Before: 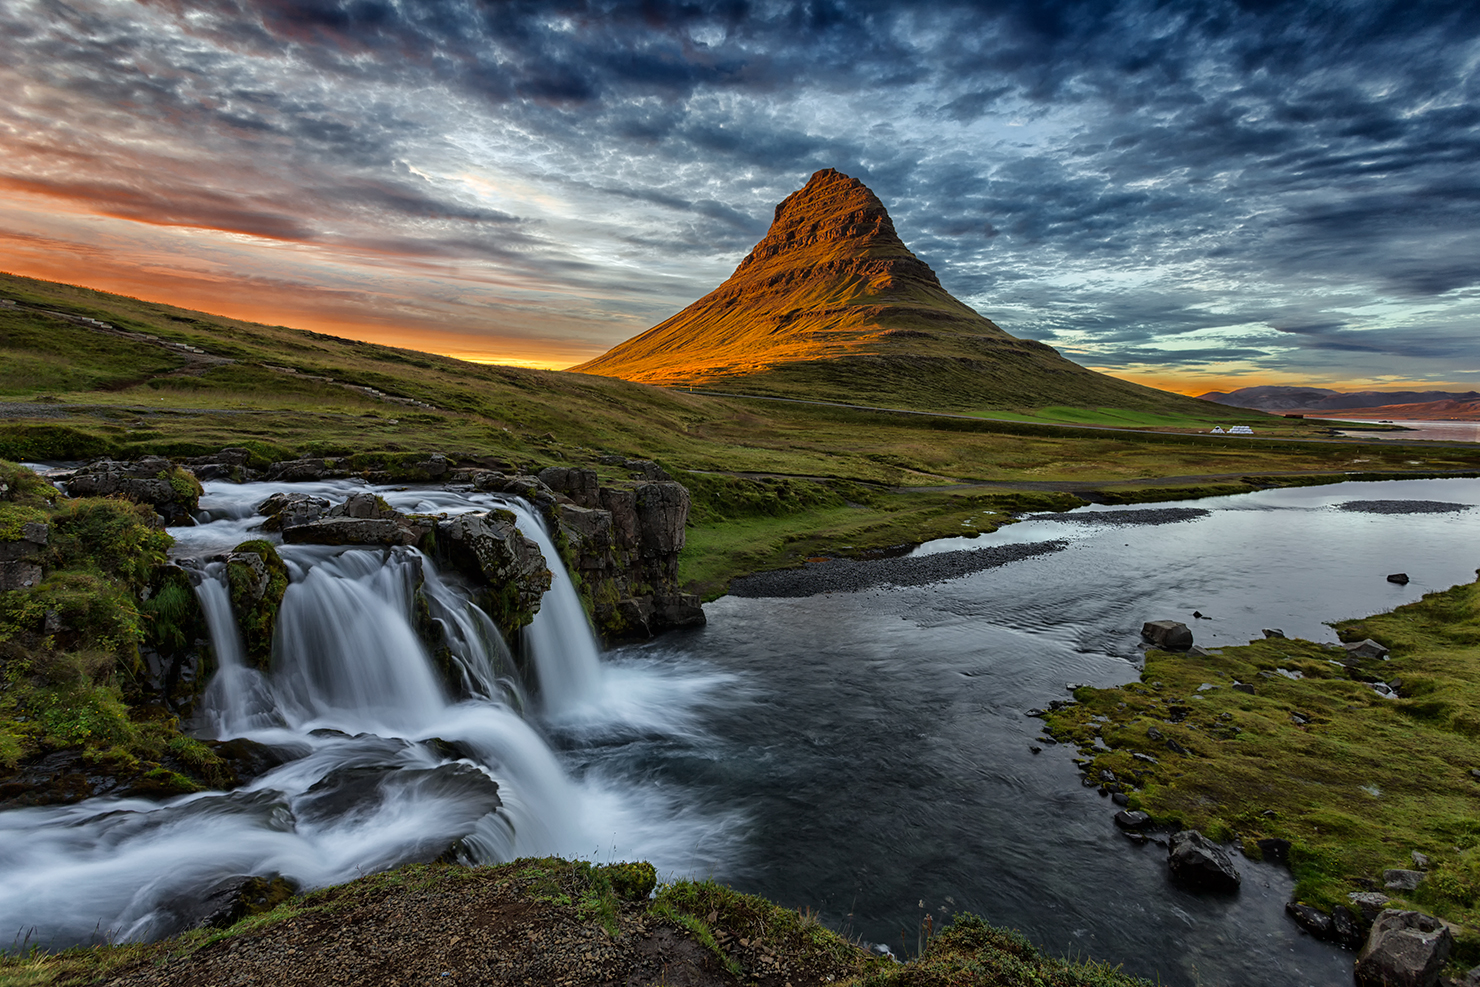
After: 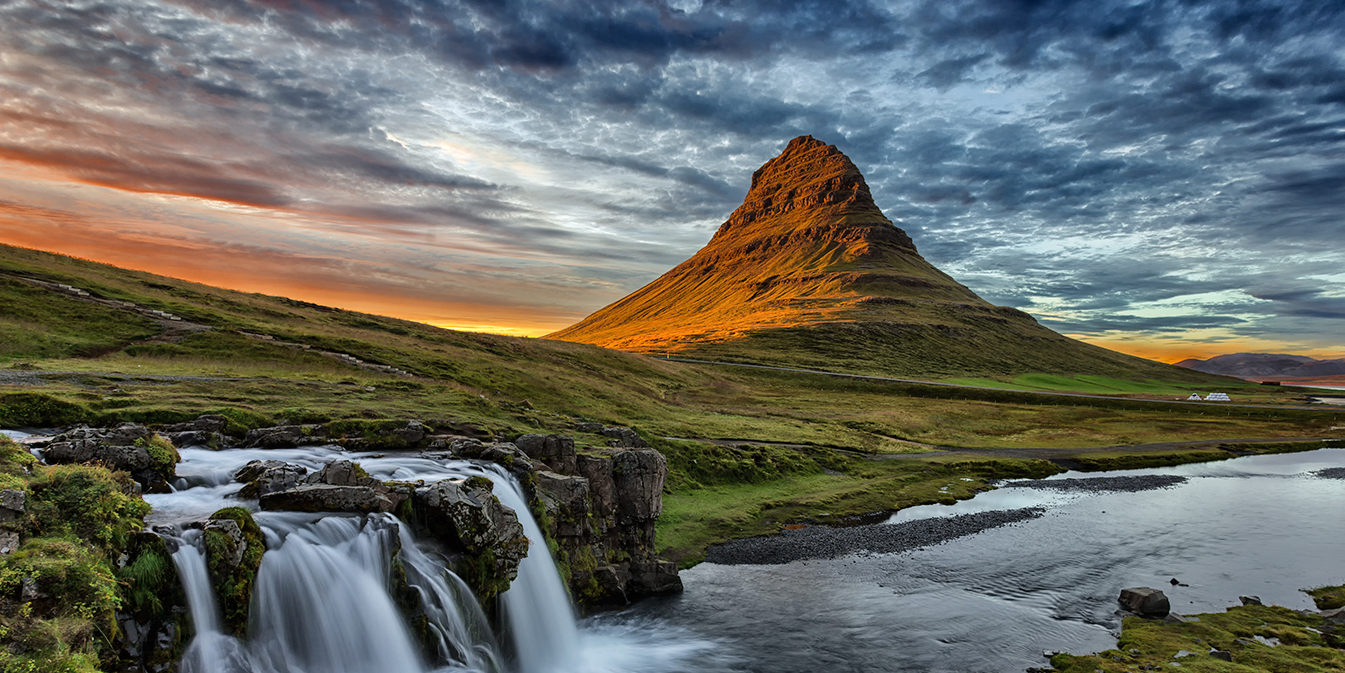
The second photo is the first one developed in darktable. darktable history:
shadows and highlights: shadows 59.36, highlights -60.18, soften with gaussian
crop: left 1.582%, top 3.38%, right 7.537%, bottom 28.416%
